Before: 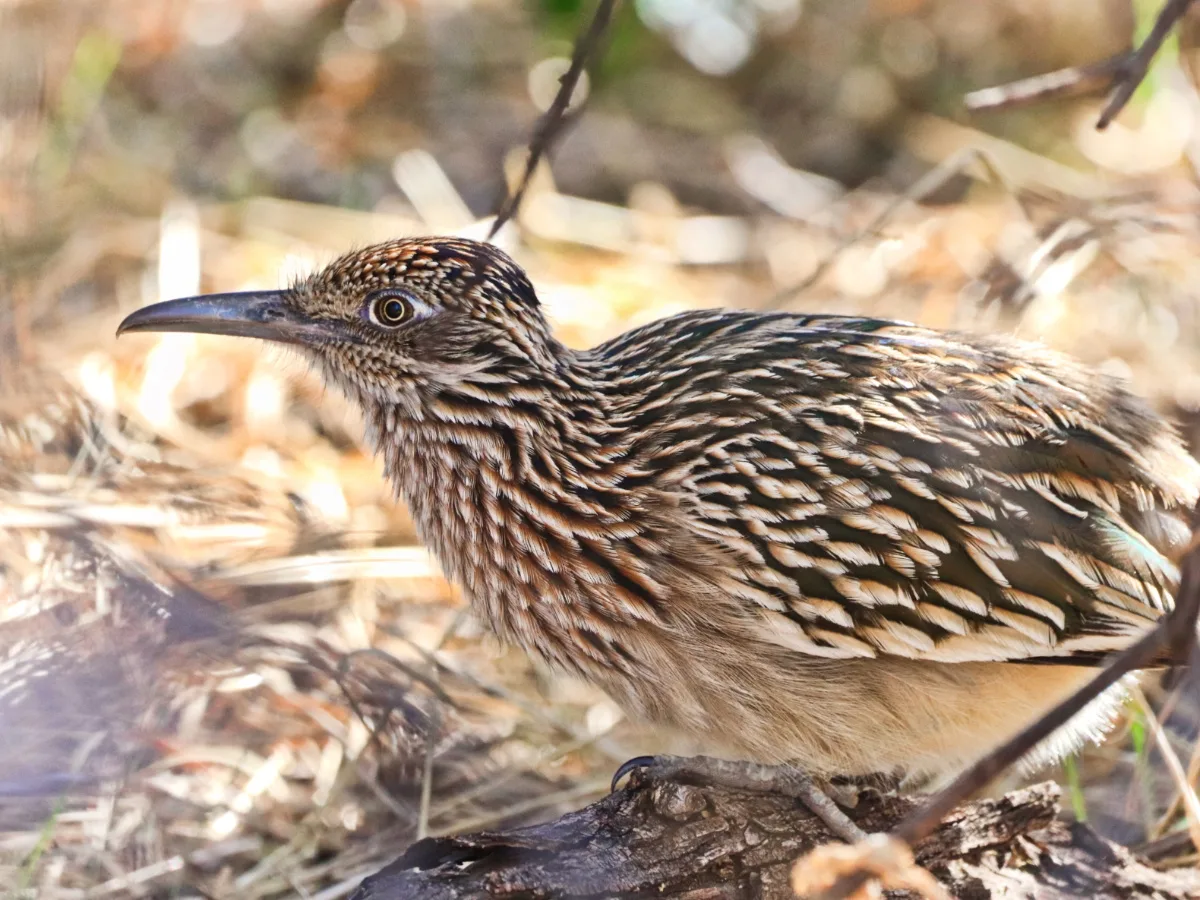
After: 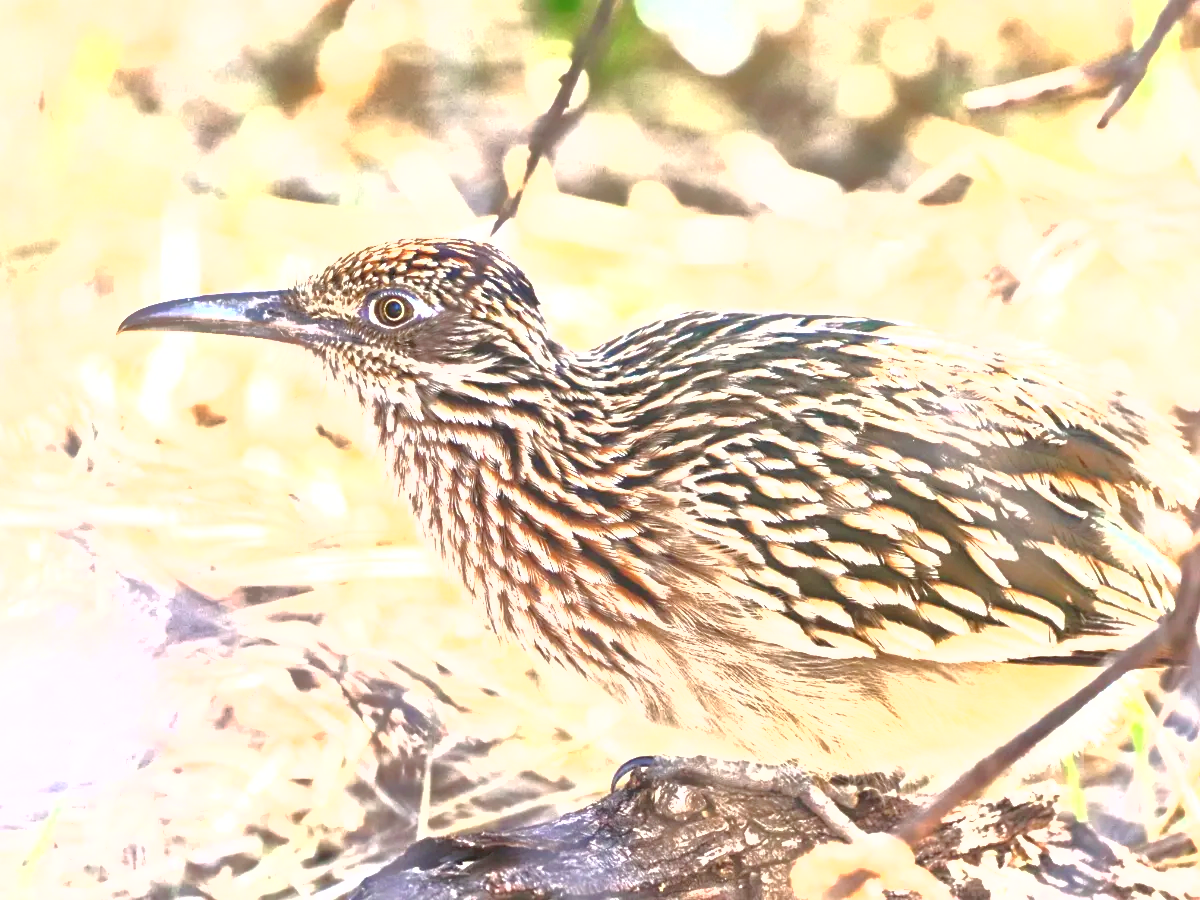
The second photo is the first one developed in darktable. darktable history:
exposure: exposure 2.008 EV, compensate exposure bias true, compensate highlight preservation false
shadows and highlights: shadows color adjustment 99.16%, highlights color adjustment 0.643%
